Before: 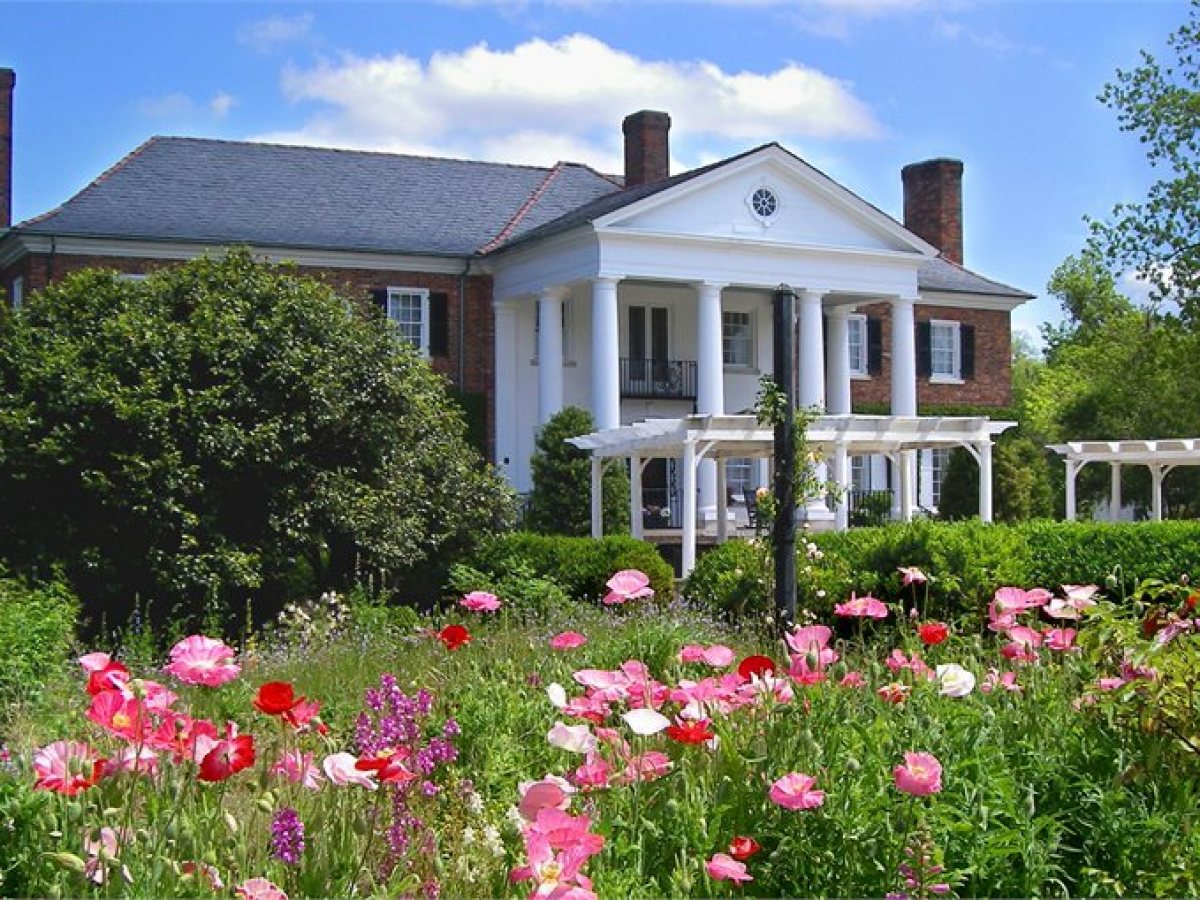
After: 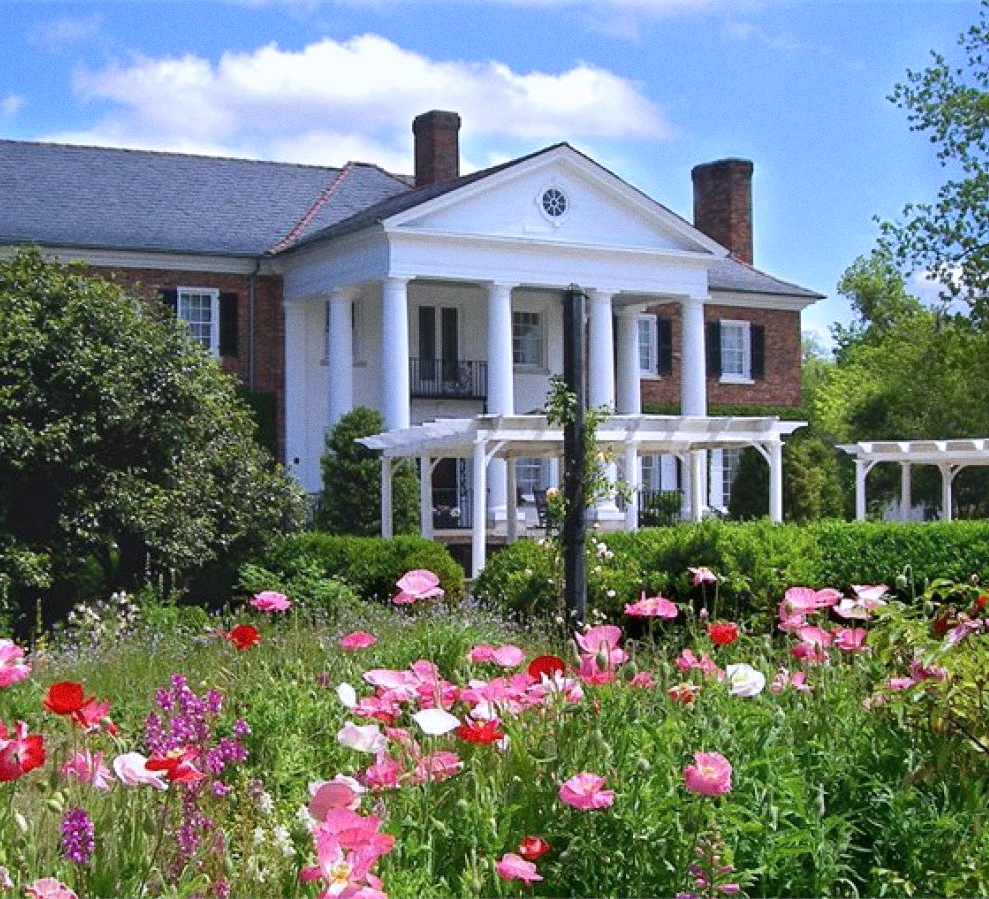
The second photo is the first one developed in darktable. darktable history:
color calibration: illuminant as shot in camera, x 0.358, y 0.373, temperature 4628.91 K
crop: left 17.582%, bottom 0.031%
grain: coarseness 0.09 ISO
shadows and highlights: shadows -10, white point adjustment 1.5, highlights 10
